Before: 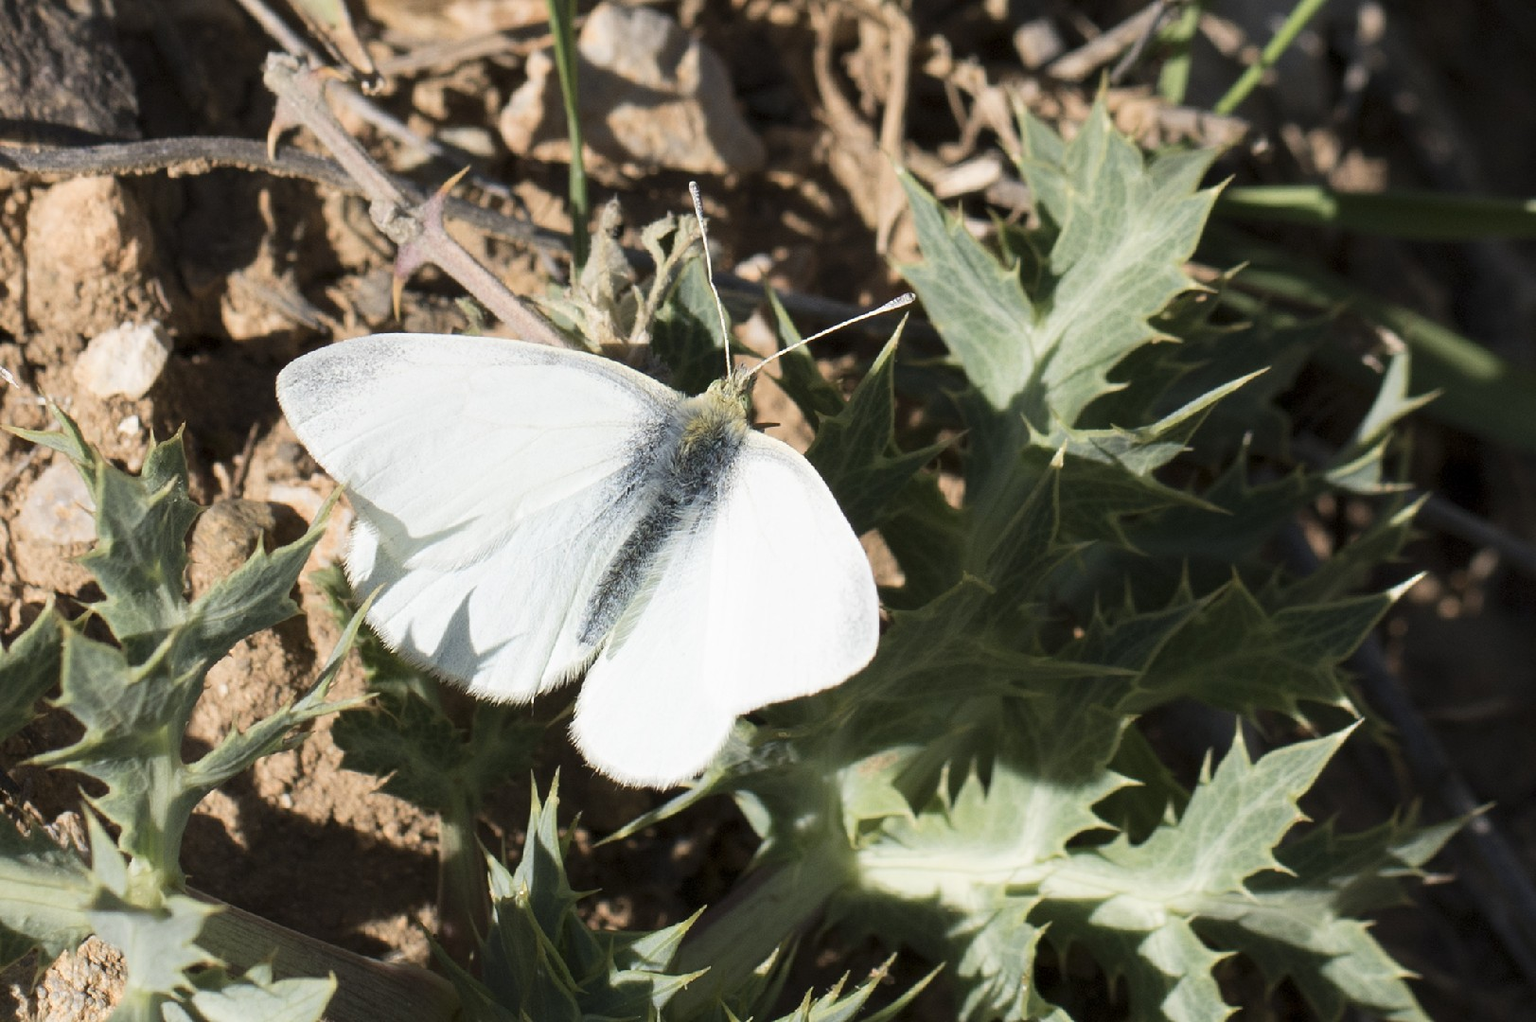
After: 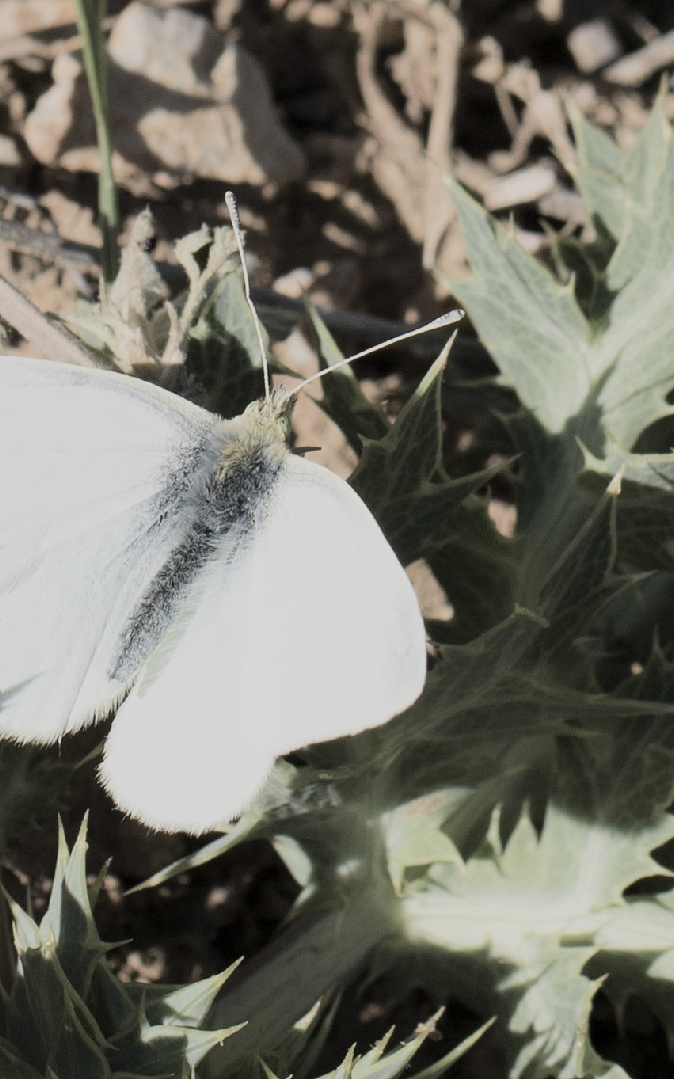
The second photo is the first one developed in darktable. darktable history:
shadows and highlights: radius 335.23, shadows 64.39, highlights 6.43, compress 88.09%, soften with gaussian
crop: left 31.001%, right 27.447%
filmic rgb: black relative exposure -7.65 EV, white relative exposure 4.56 EV, hardness 3.61, preserve chrominance max RGB, color science v6 (2022), contrast in shadows safe, contrast in highlights safe
exposure: exposure 0.378 EV, compensate exposure bias true, compensate highlight preservation false
color correction: highlights b* 0.023, saturation 0.598
